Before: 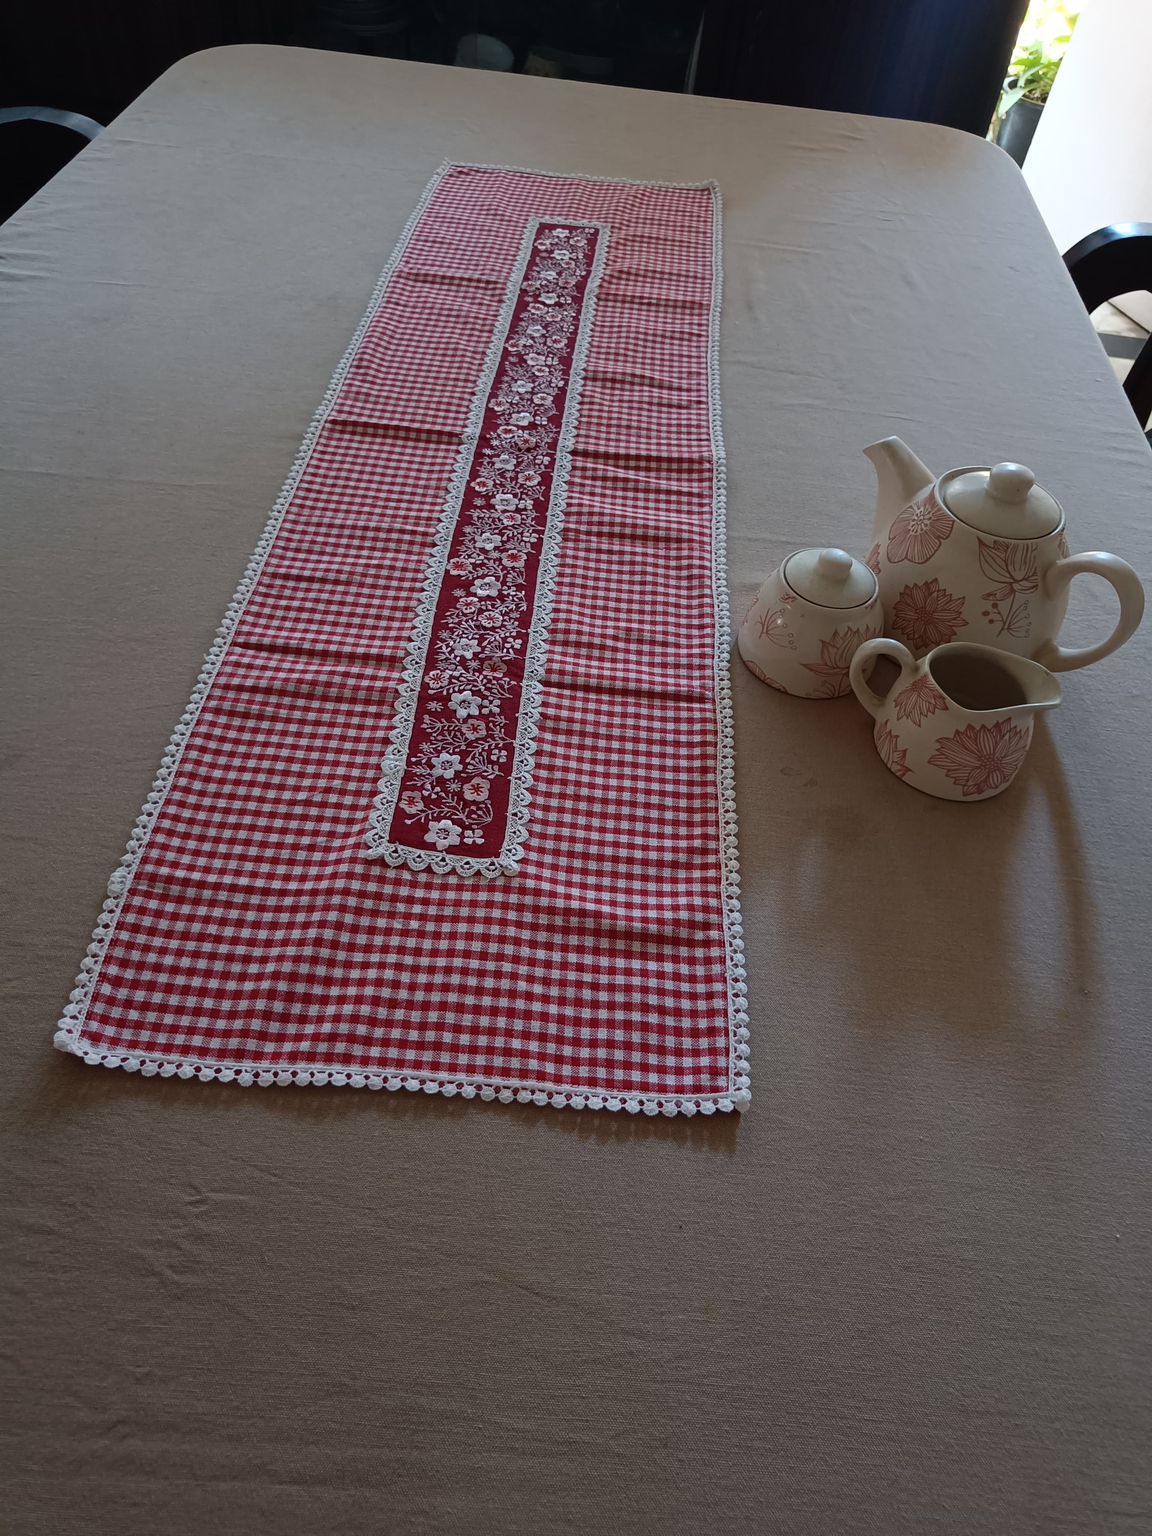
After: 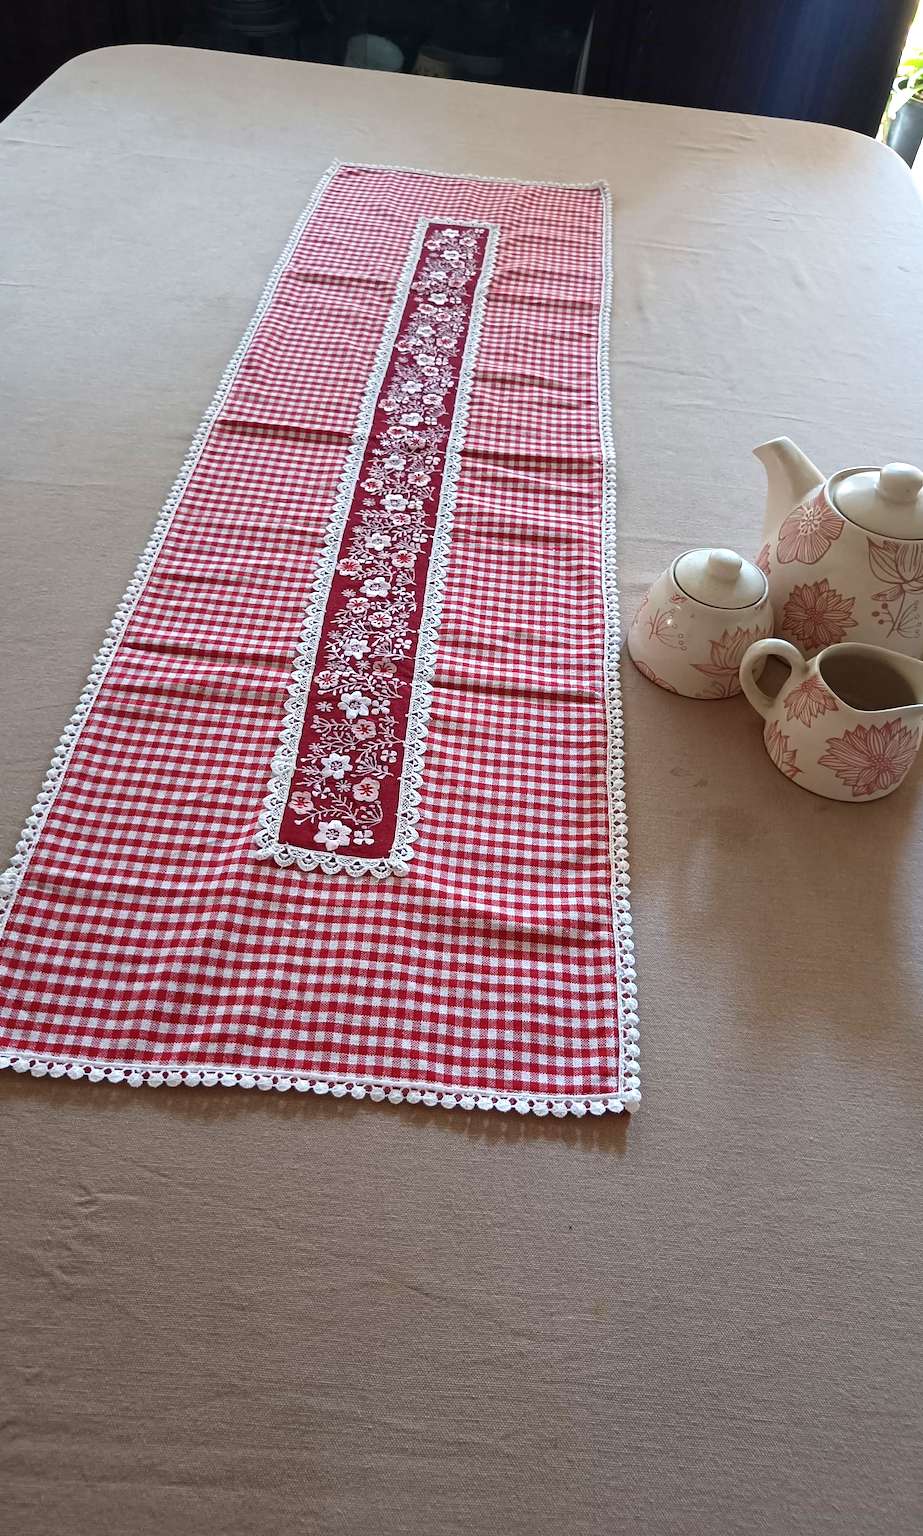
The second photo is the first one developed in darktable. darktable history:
crop and rotate: left 9.615%, right 10.249%
exposure: black level correction 0.001, exposure 1.117 EV, compensate highlight preservation false
